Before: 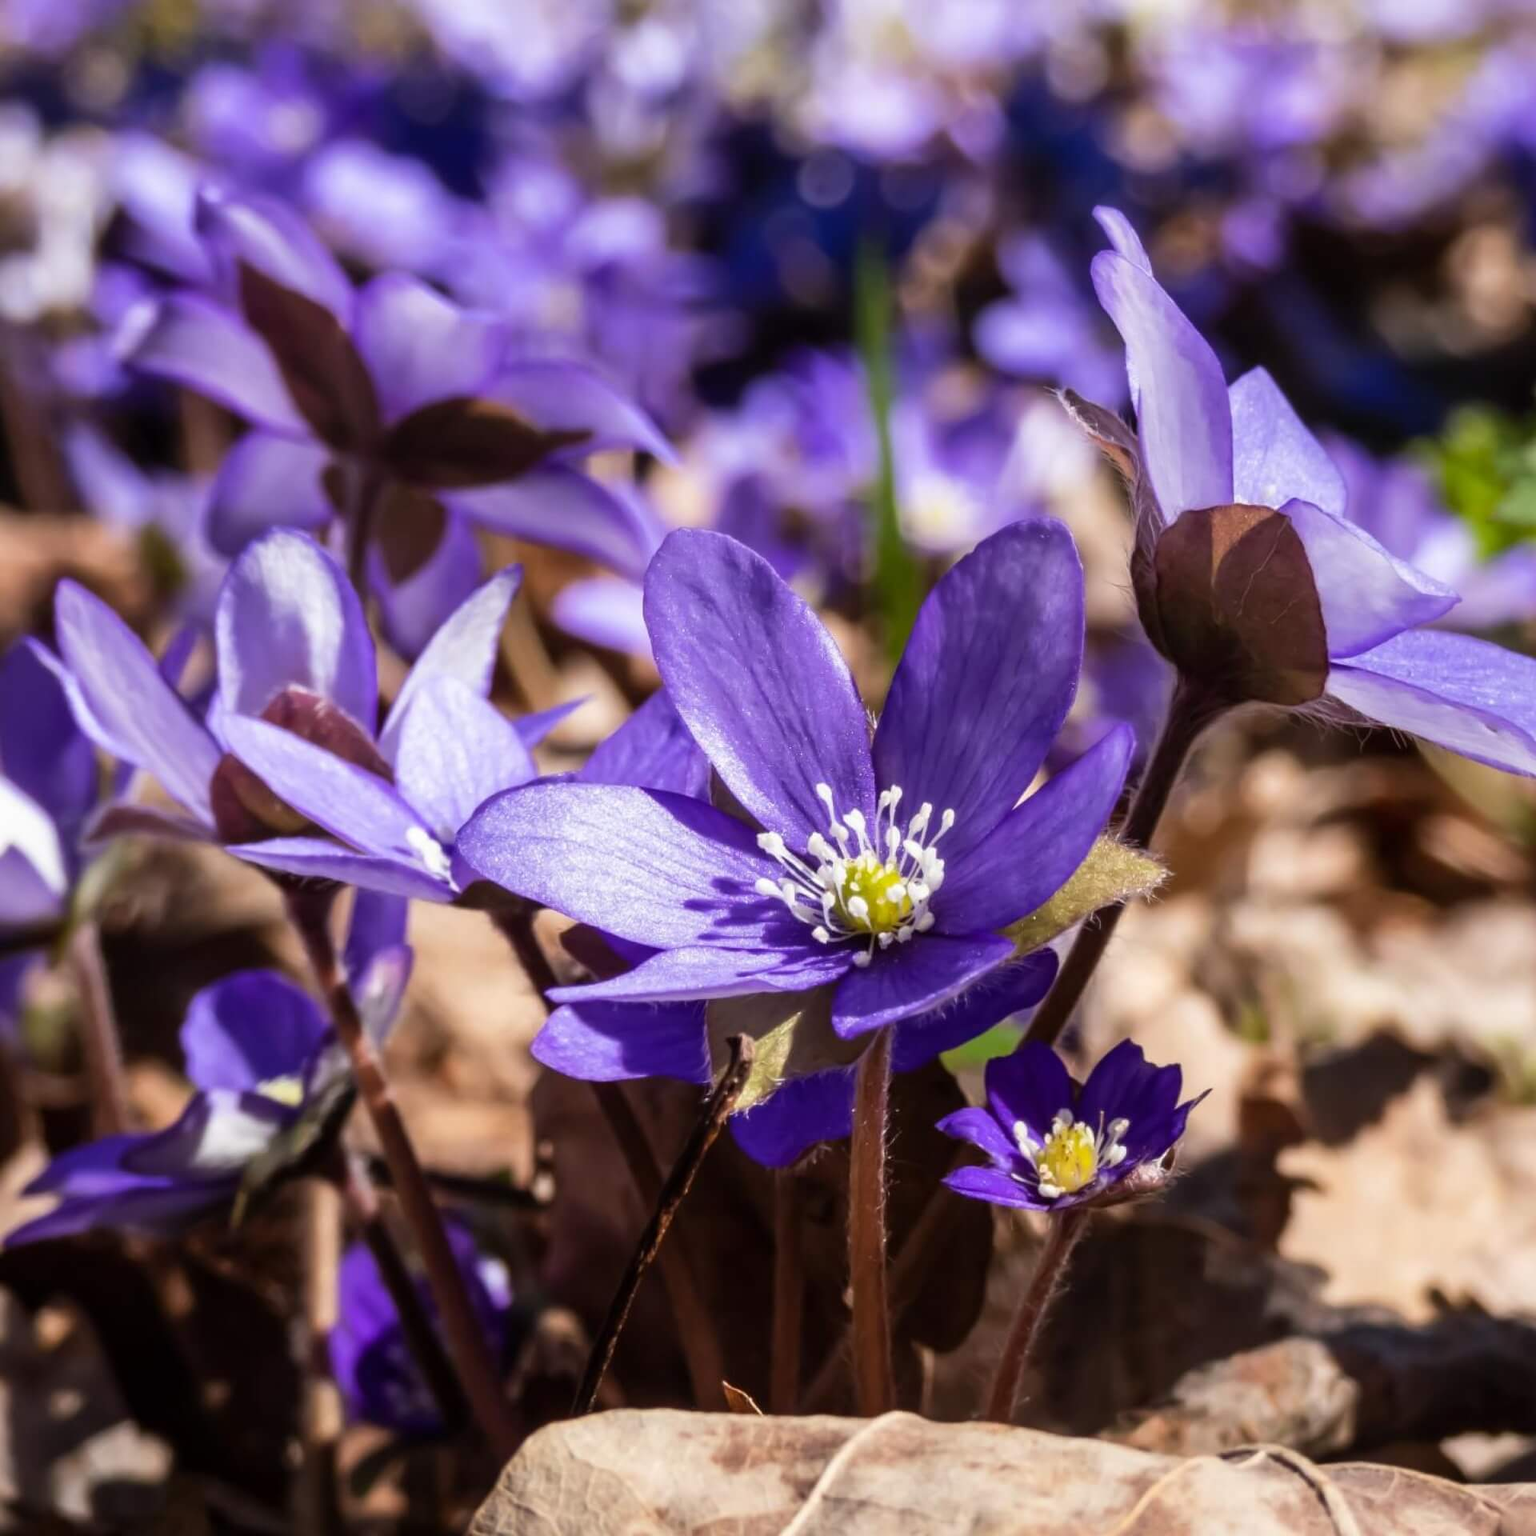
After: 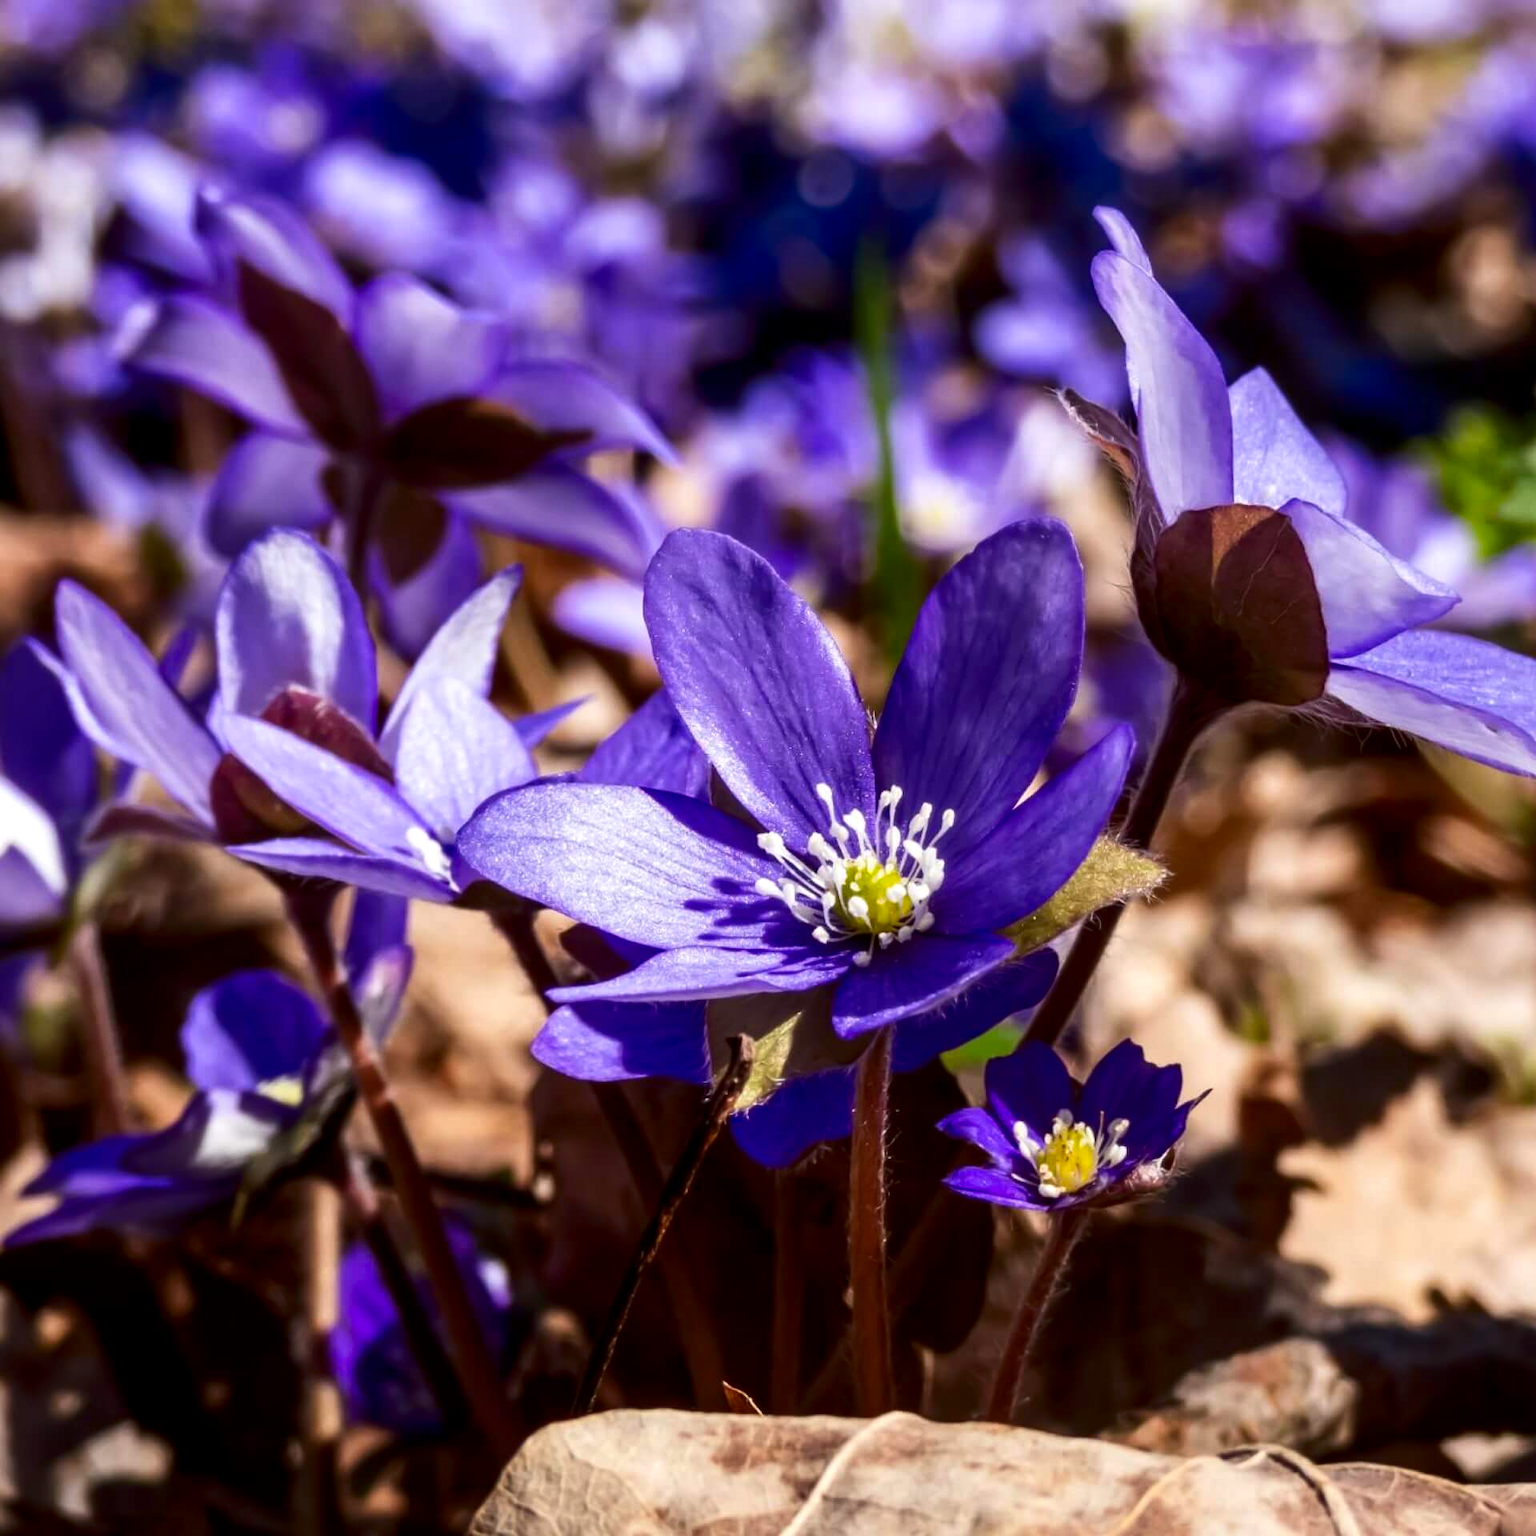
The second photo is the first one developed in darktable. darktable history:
local contrast: highlights 107%, shadows 98%, detail 120%, midtone range 0.2
contrast brightness saturation: contrast 0.123, brightness -0.119, saturation 0.198
